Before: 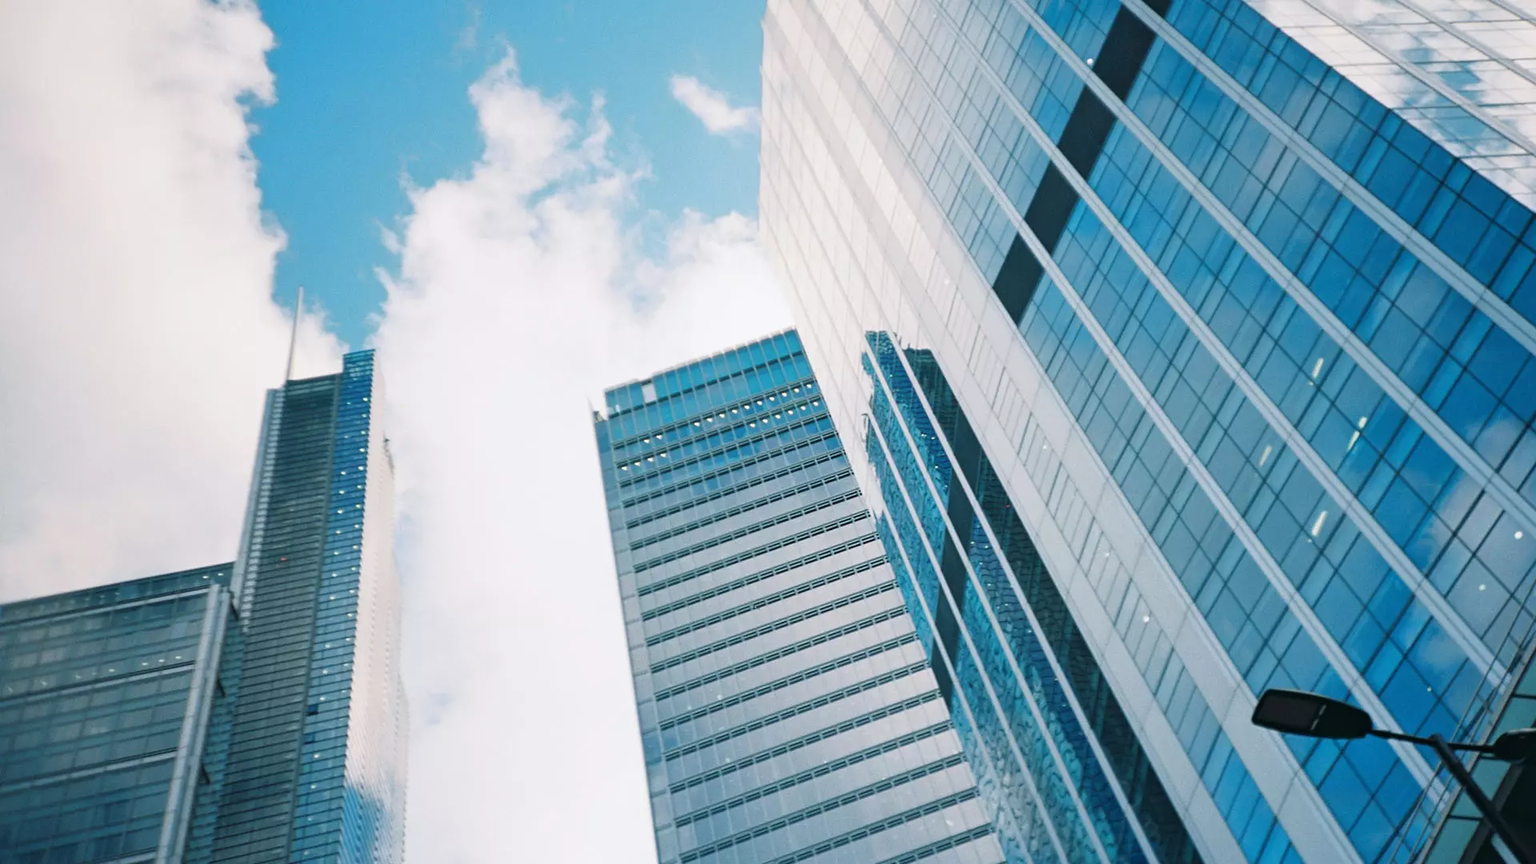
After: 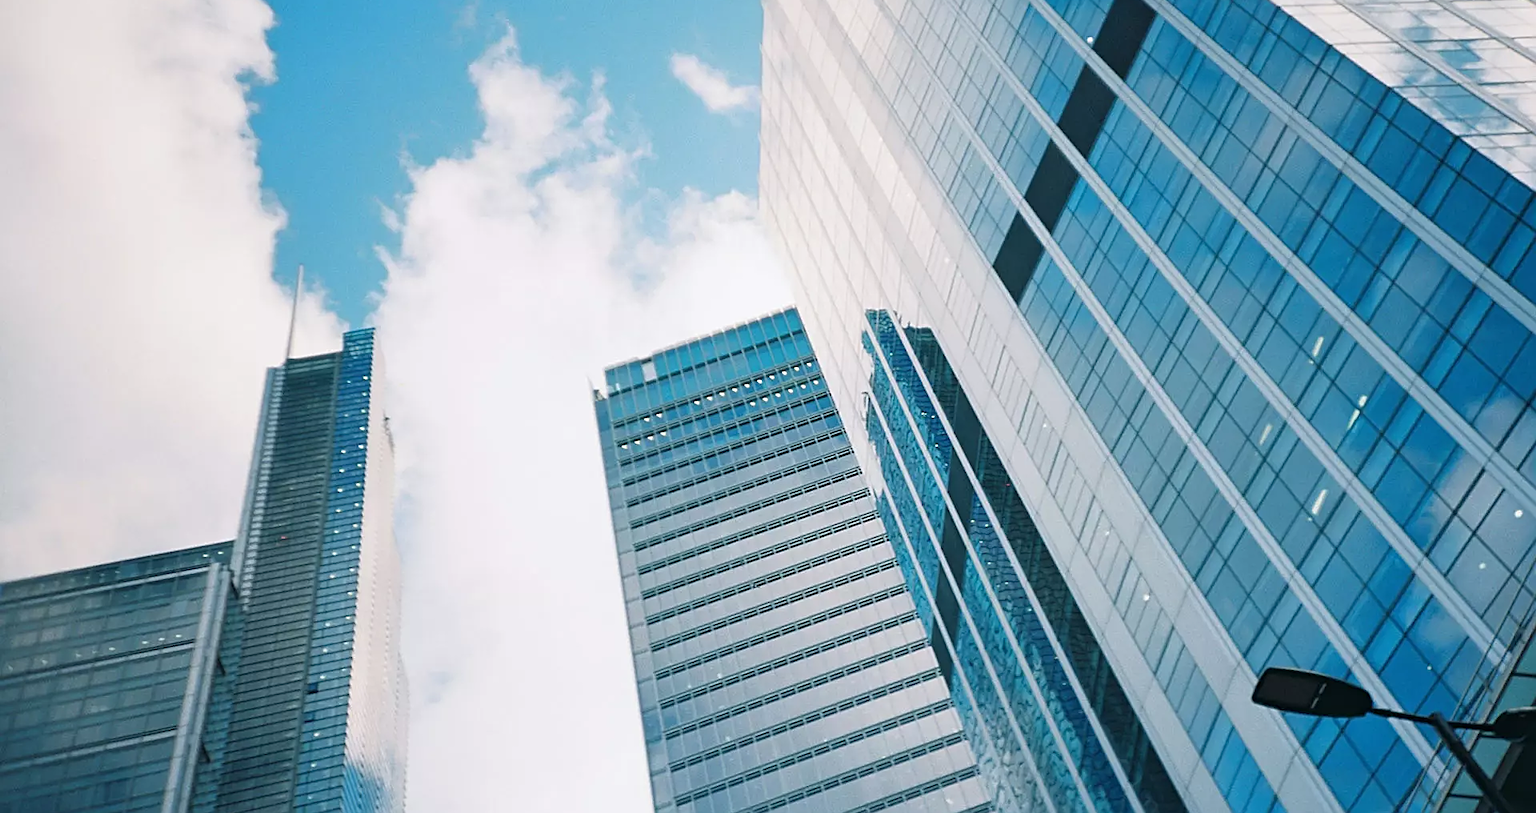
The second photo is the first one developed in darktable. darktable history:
sharpen: on, module defaults
crop and rotate: top 2.594%, bottom 3.238%
